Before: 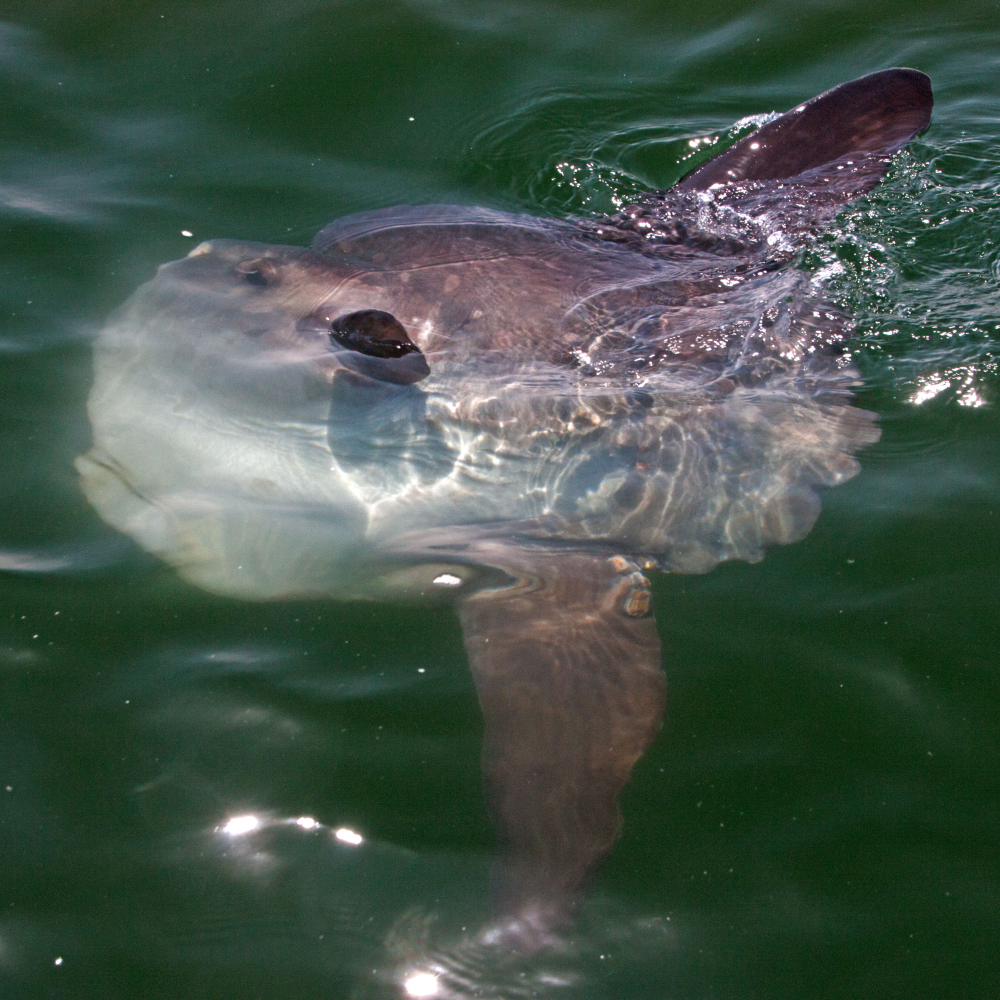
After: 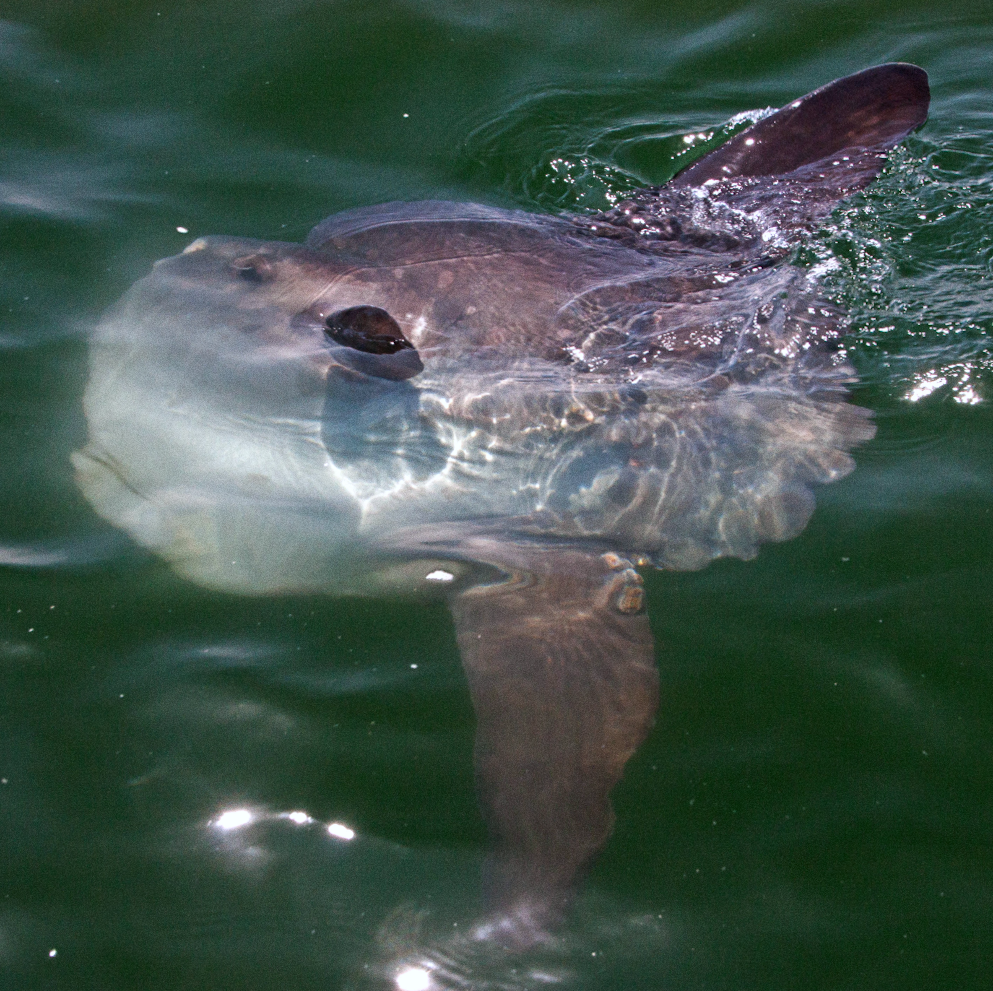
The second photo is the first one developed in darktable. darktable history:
grain: coarseness 0.09 ISO
rotate and perspective: rotation 0.192°, lens shift (horizontal) -0.015, crop left 0.005, crop right 0.996, crop top 0.006, crop bottom 0.99
white balance: red 0.976, blue 1.04
